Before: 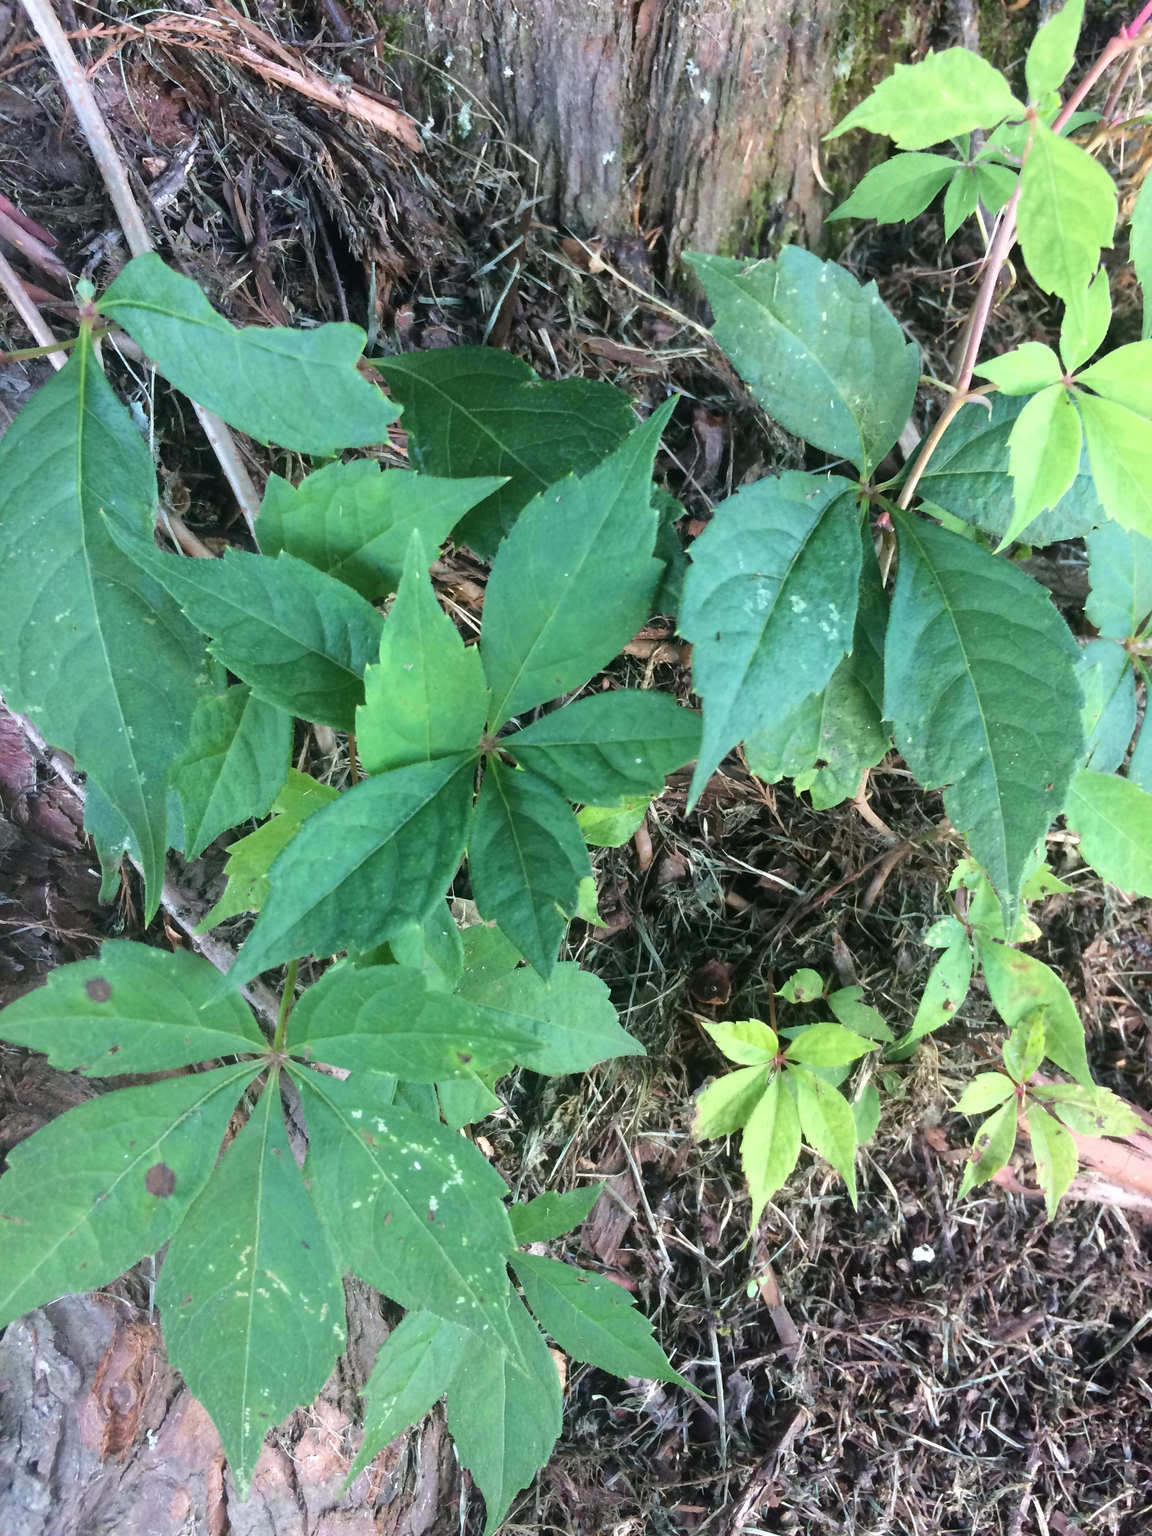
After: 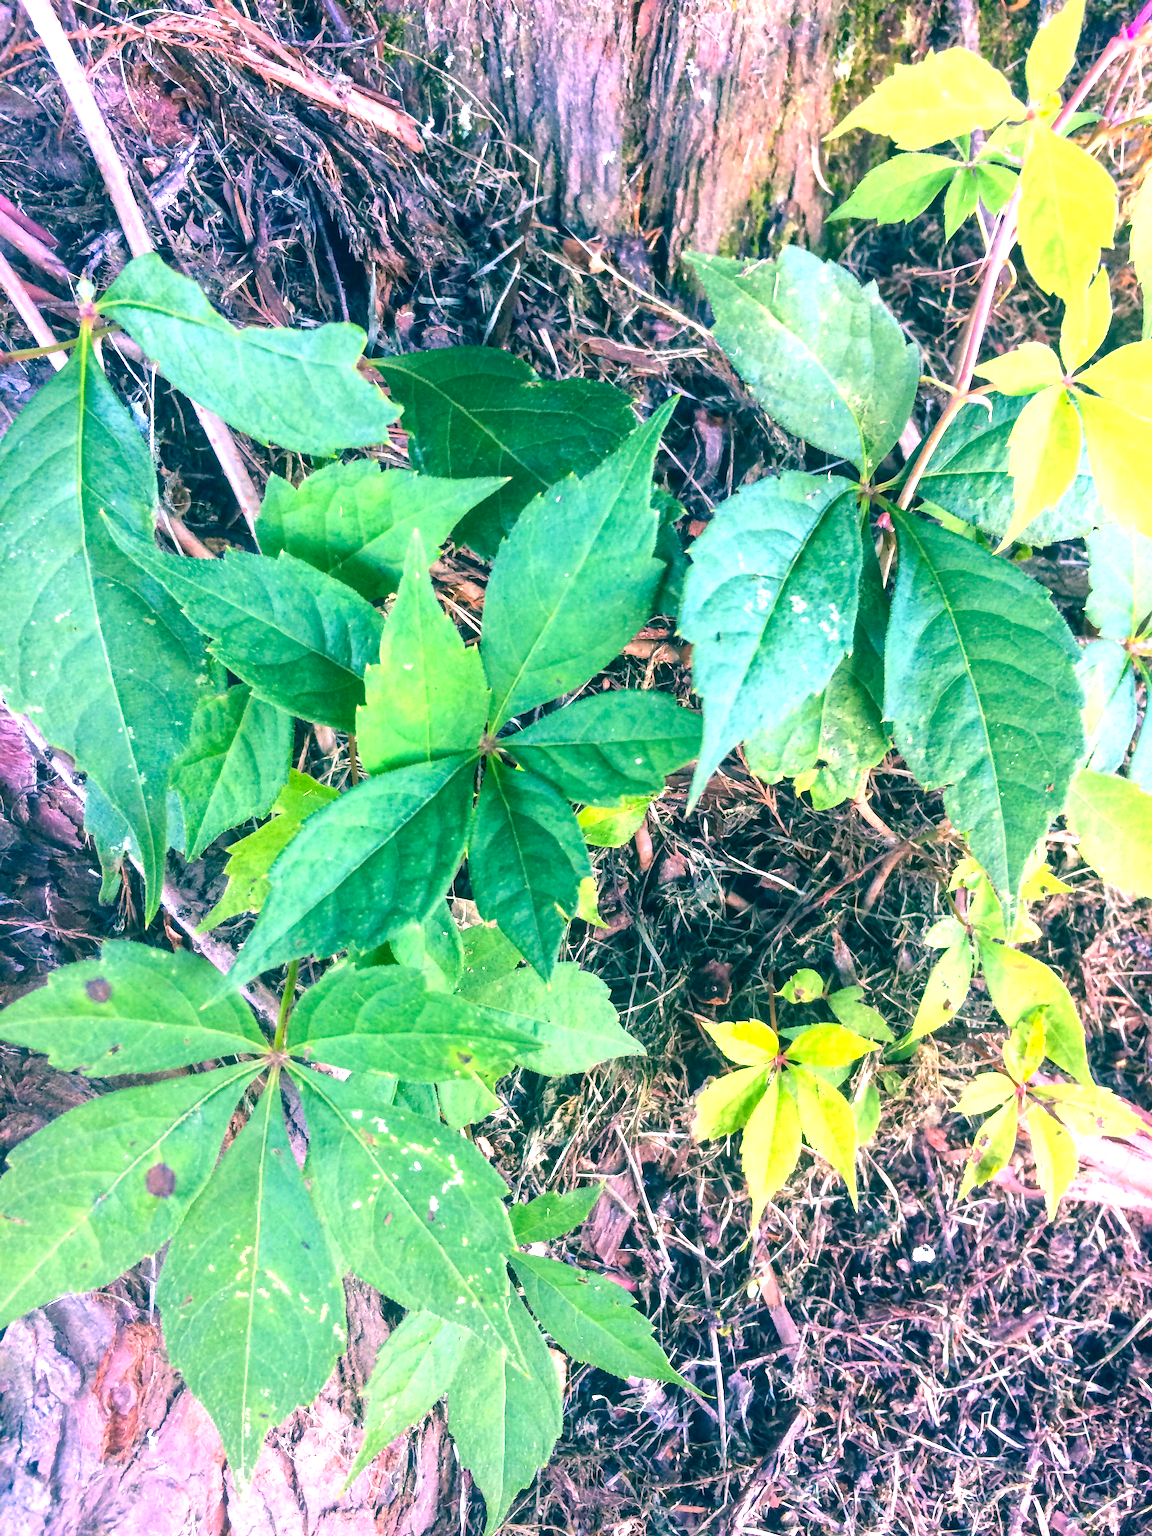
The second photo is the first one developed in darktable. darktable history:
exposure: black level correction 0, exposure 0.89 EV, compensate highlight preservation false
local contrast: detail 130%
color correction: highlights a* 16.84, highlights b* 0.258, shadows a* -15.35, shadows b* -14.27, saturation 1.55
